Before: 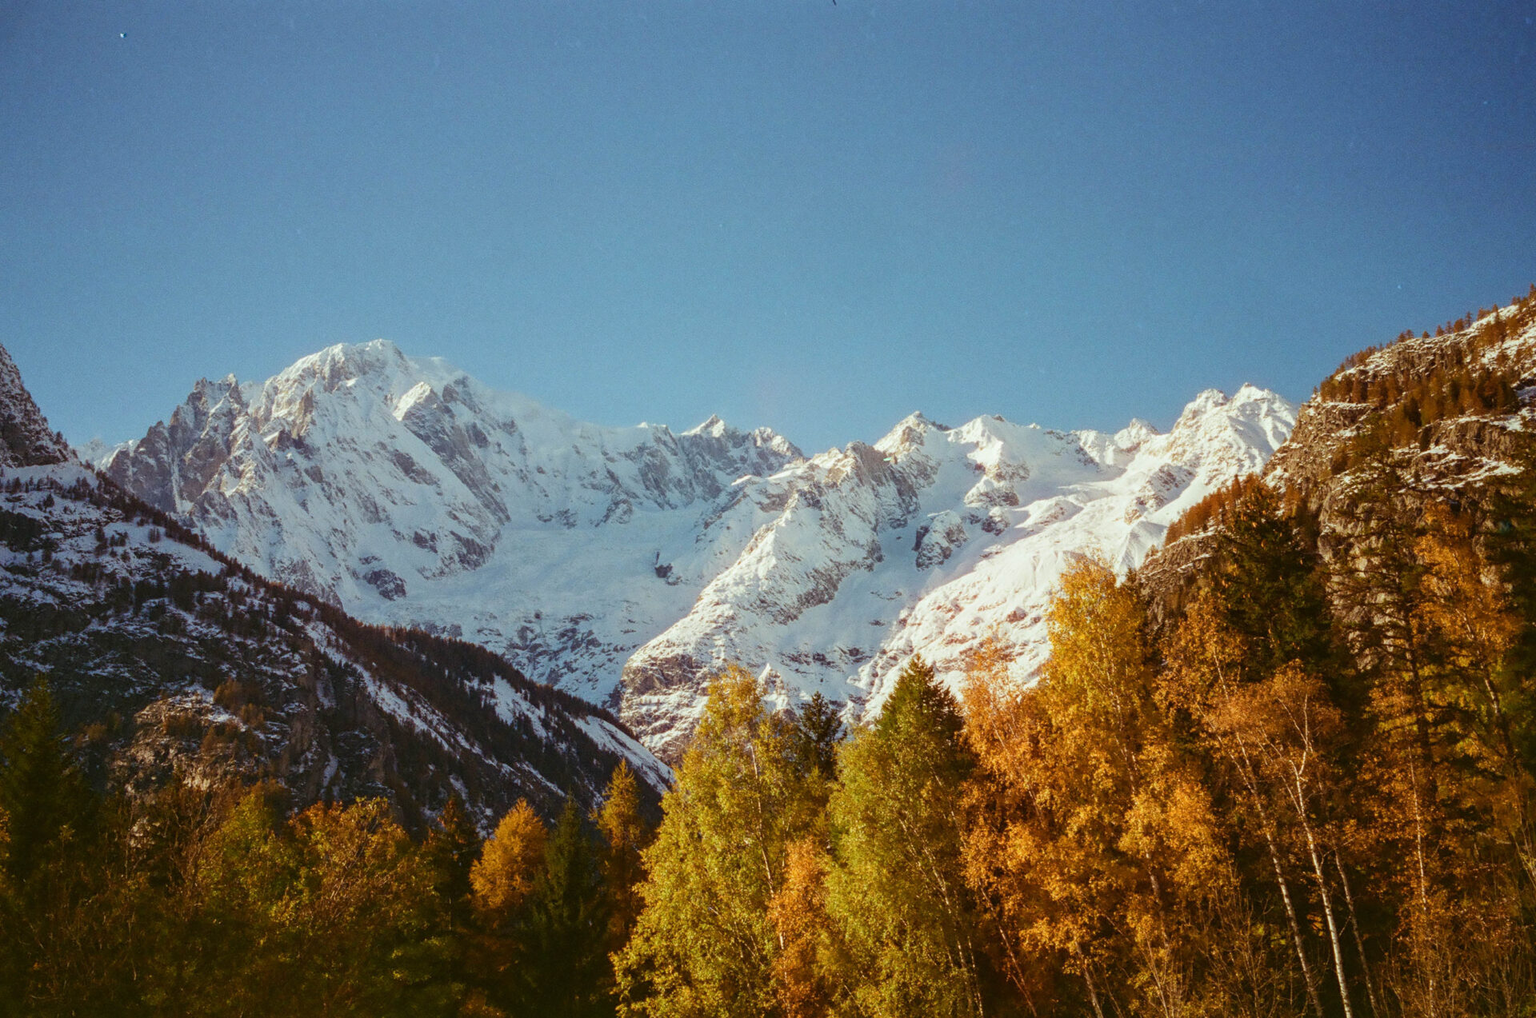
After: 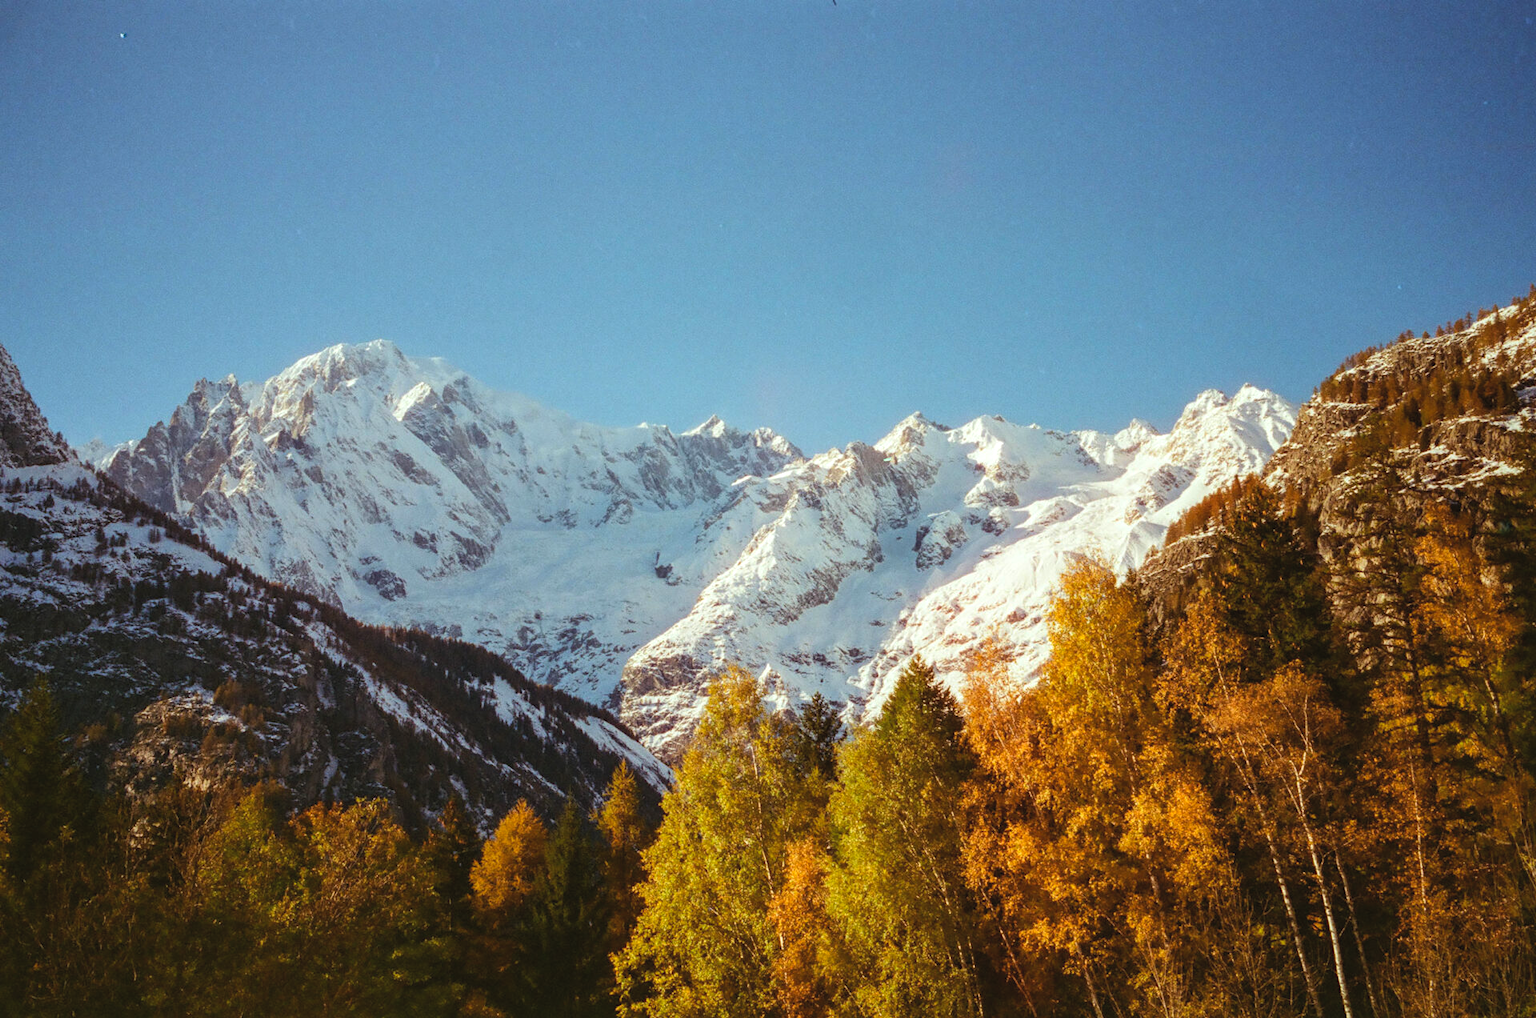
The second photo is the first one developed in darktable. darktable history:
levels: levels [0.052, 0.496, 0.908]
contrast brightness saturation: contrast -0.099, brightness 0.044, saturation 0.084
